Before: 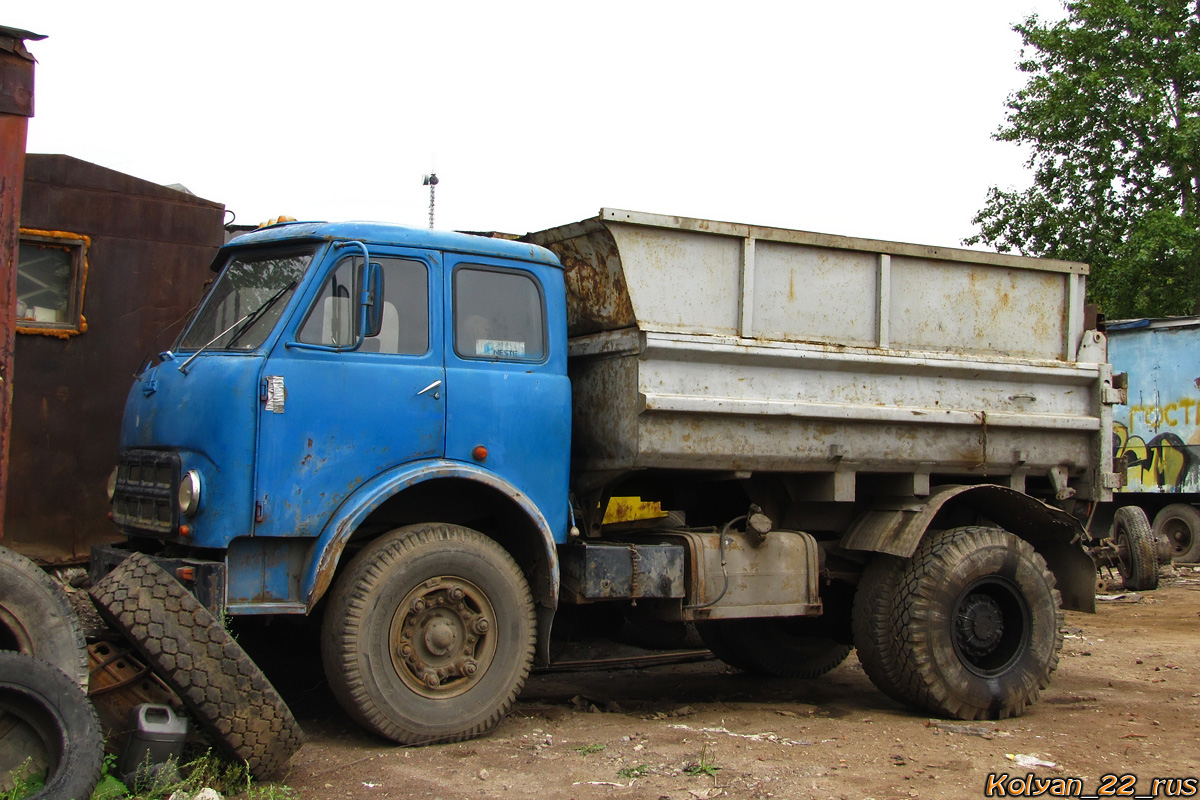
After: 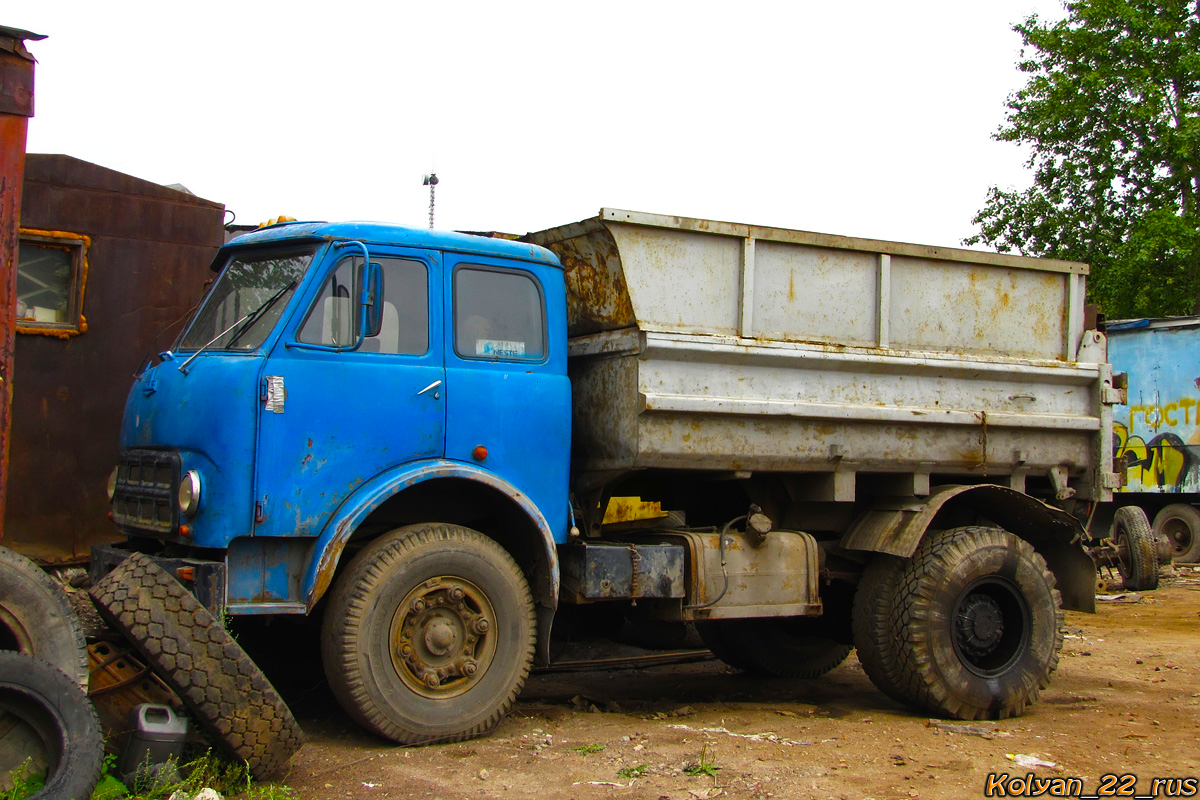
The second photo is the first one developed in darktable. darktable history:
tone equalizer: -8 EV -1.84 EV, -7 EV -1.16 EV, -6 EV -1.62 EV, smoothing diameter 25%, edges refinement/feathering 10, preserve details guided filter
color balance rgb: linear chroma grading › global chroma 15%, perceptual saturation grading › global saturation 30%
